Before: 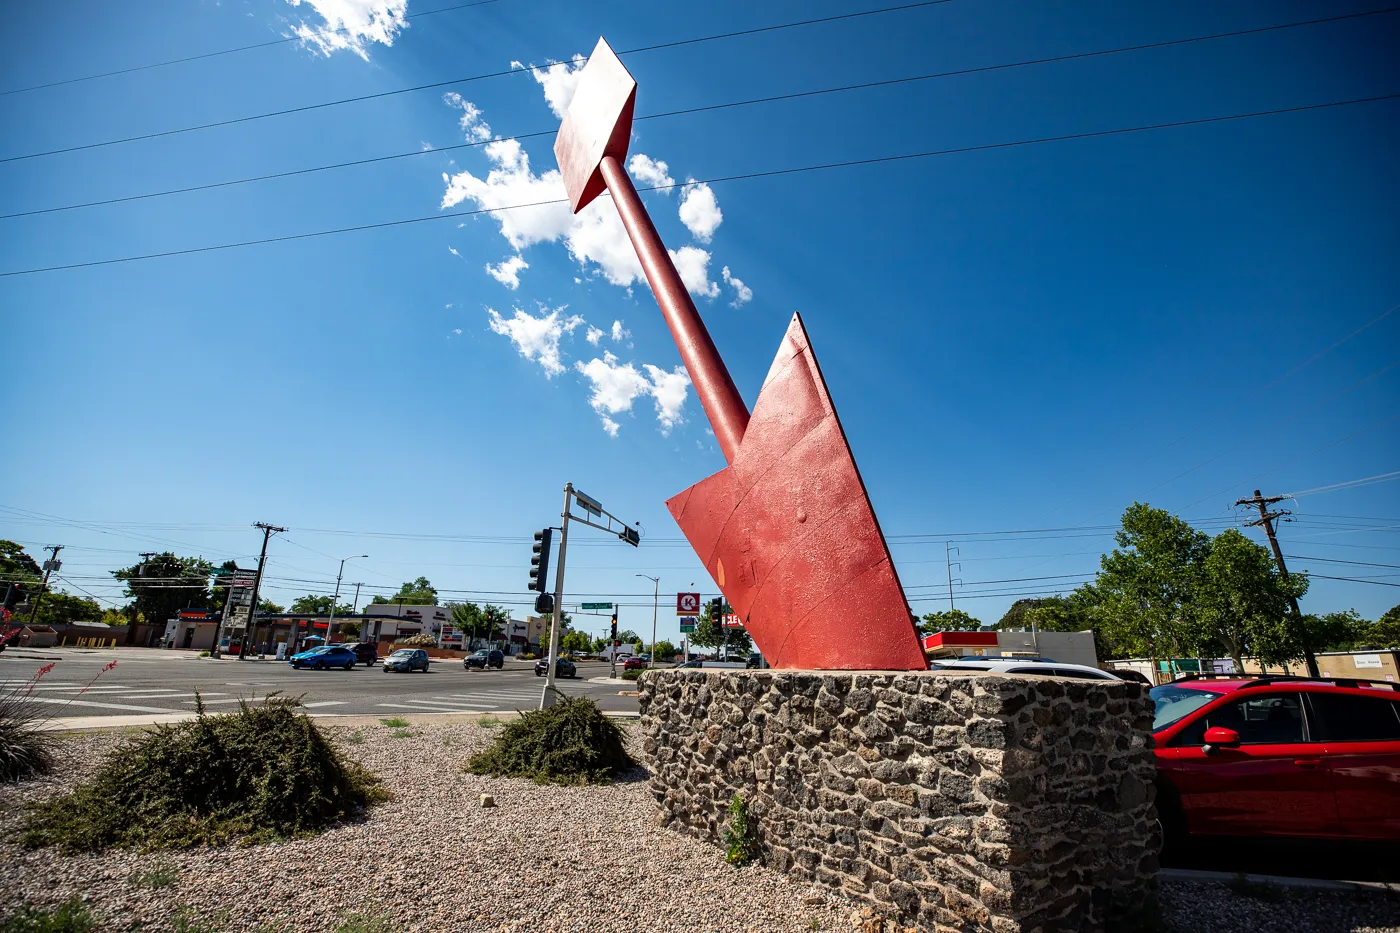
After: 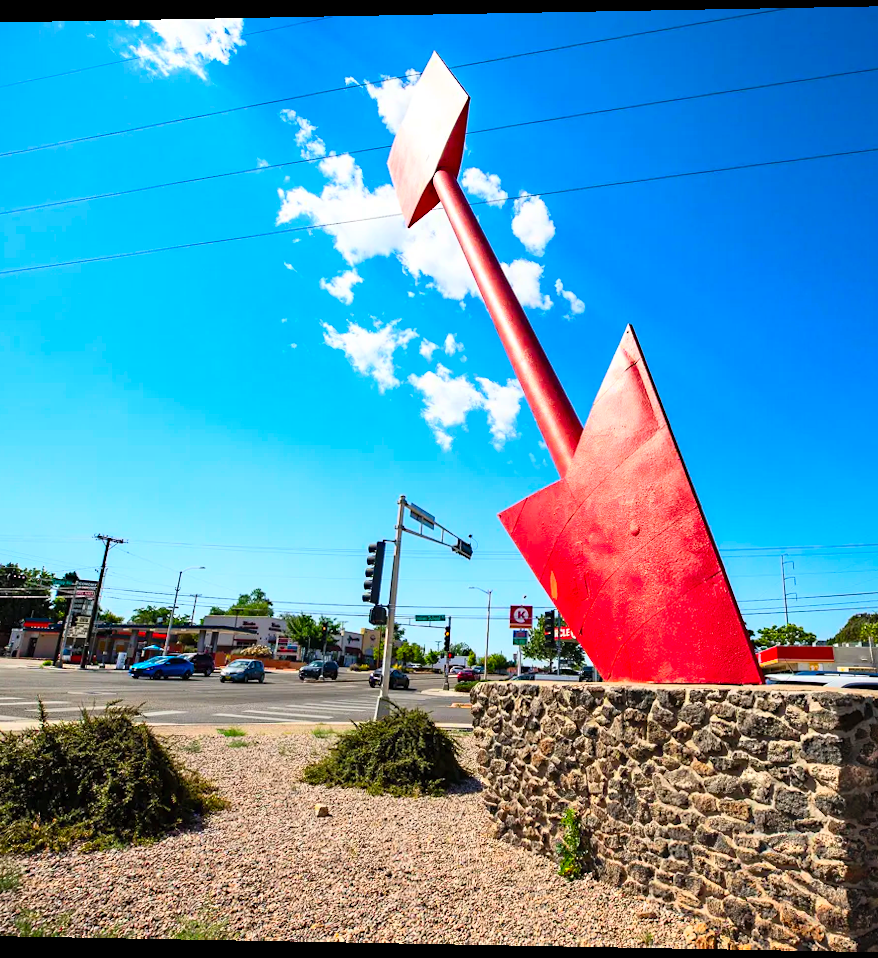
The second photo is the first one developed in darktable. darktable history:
sharpen: radius 5.325, amount 0.312, threshold 26.433
crop: left 10.644%, right 26.528%
contrast brightness saturation: contrast 0.2, brightness 0.2, saturation 0.8
rotate and perspective: lens shift (horizontal) -0.055, automatic cropping off
